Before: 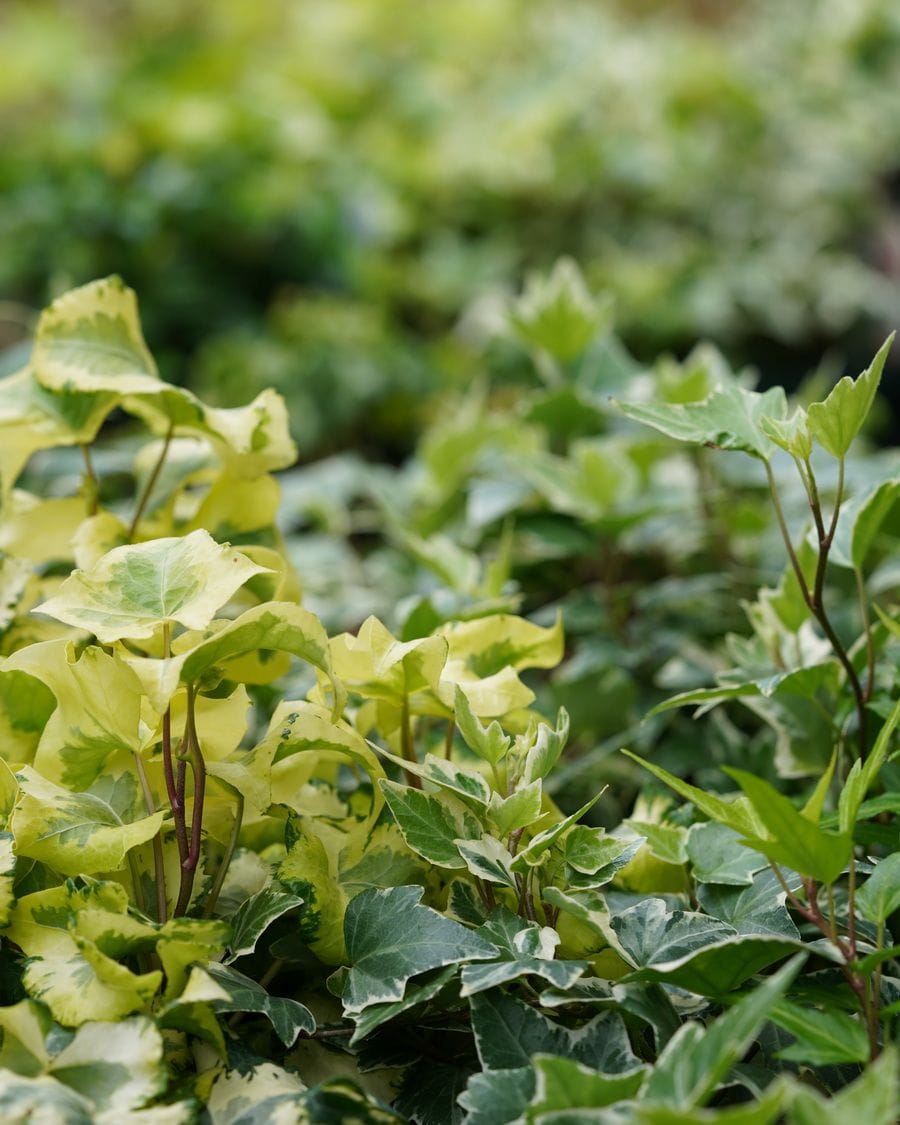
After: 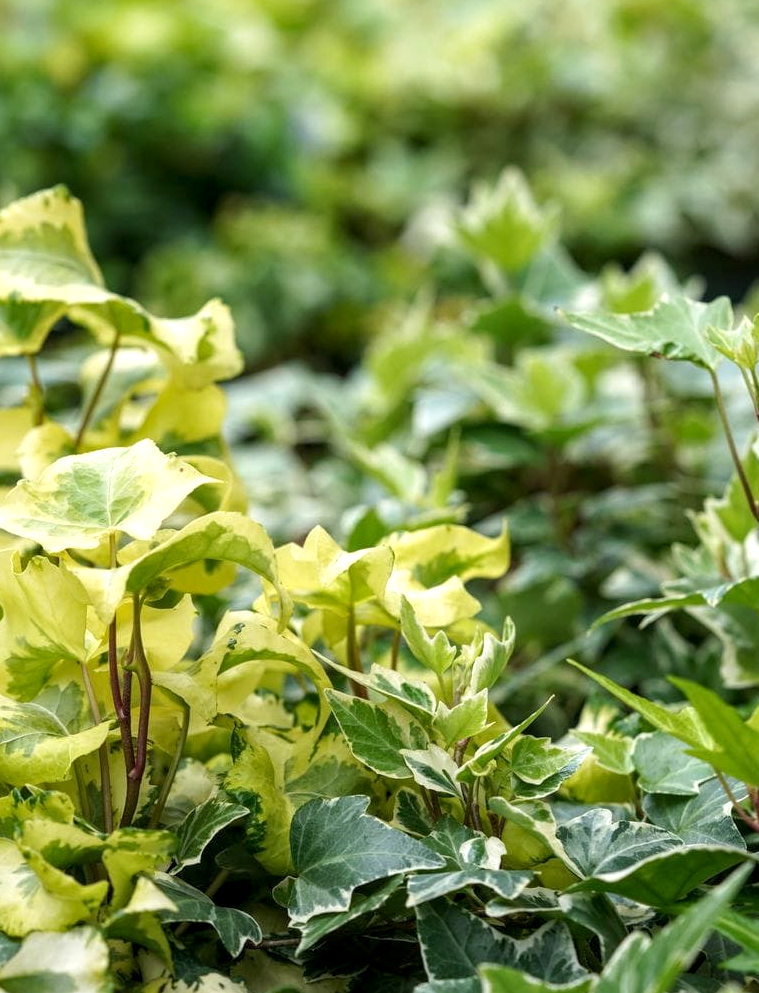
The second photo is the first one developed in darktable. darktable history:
exposure: black level correction 0.001, exposure 0.499 EV, compensate exposure bias true, compensate highlight preservation false
crop: left 6.044%, top 8.034%, right 9.537%, bottom 3.634%
local contrast: on, module defaults
